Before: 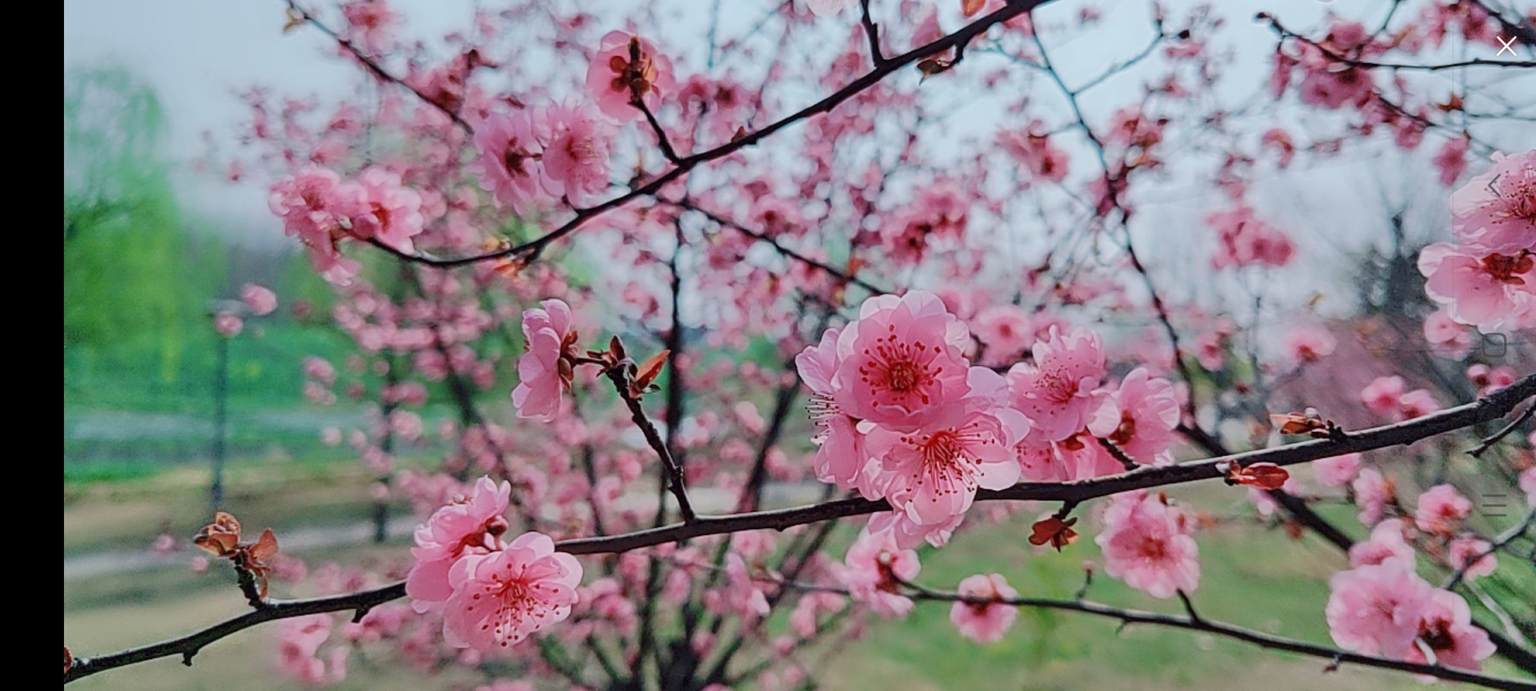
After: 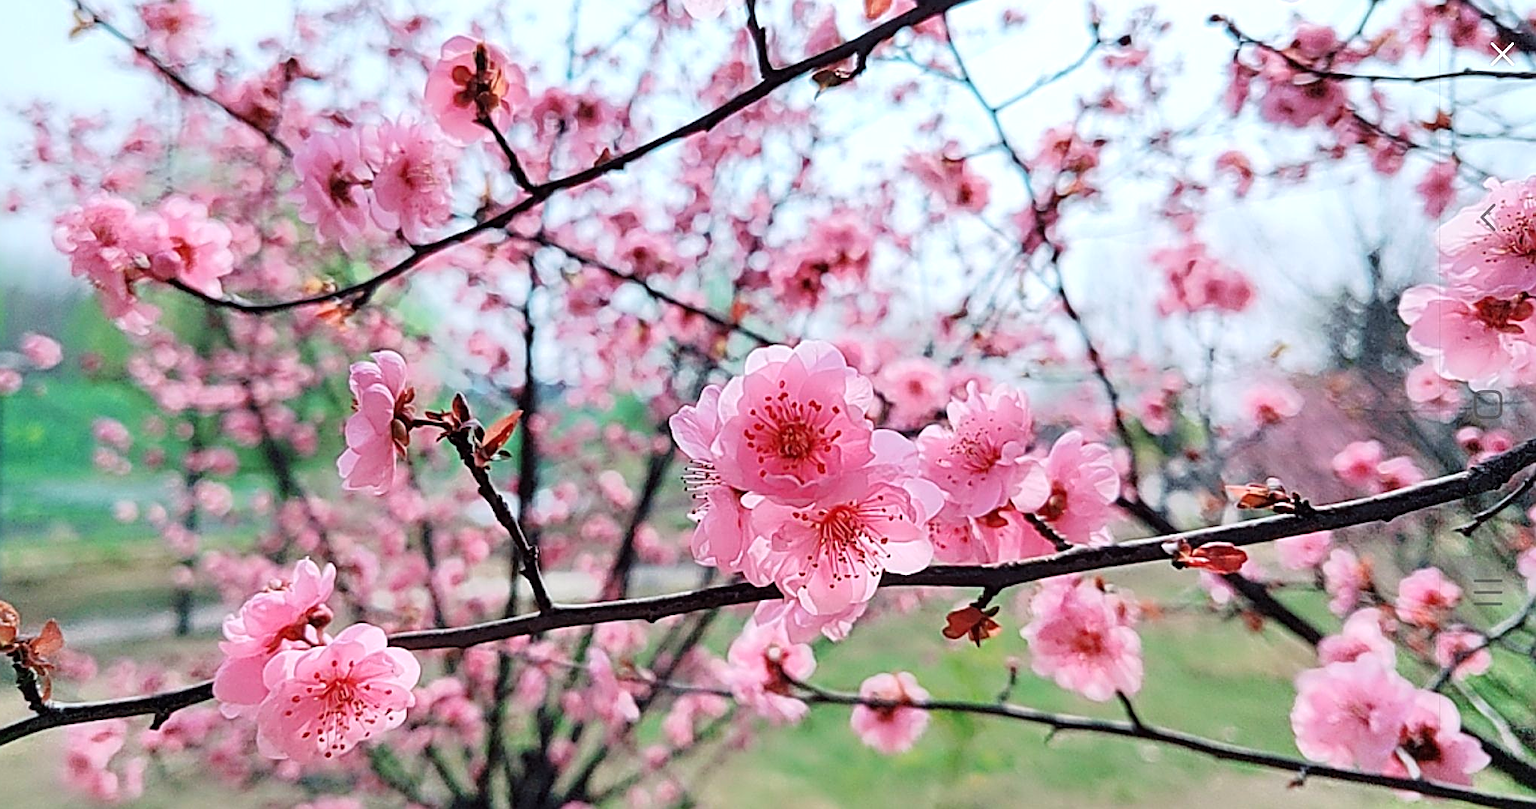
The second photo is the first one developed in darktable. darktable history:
crop and rotate: left 14.606%
sharpen: on, module defaults
tone equalizer: -8 EV -0.745 EV, -7 EV -0.731 EV, -6 EV -0.598 EV, -5 EV -0.368 EV, -3 EV 0.387 EV, -2 EV 0.6 EV, -1 EV 0.695 EV, +0 EV 0.738 EV
